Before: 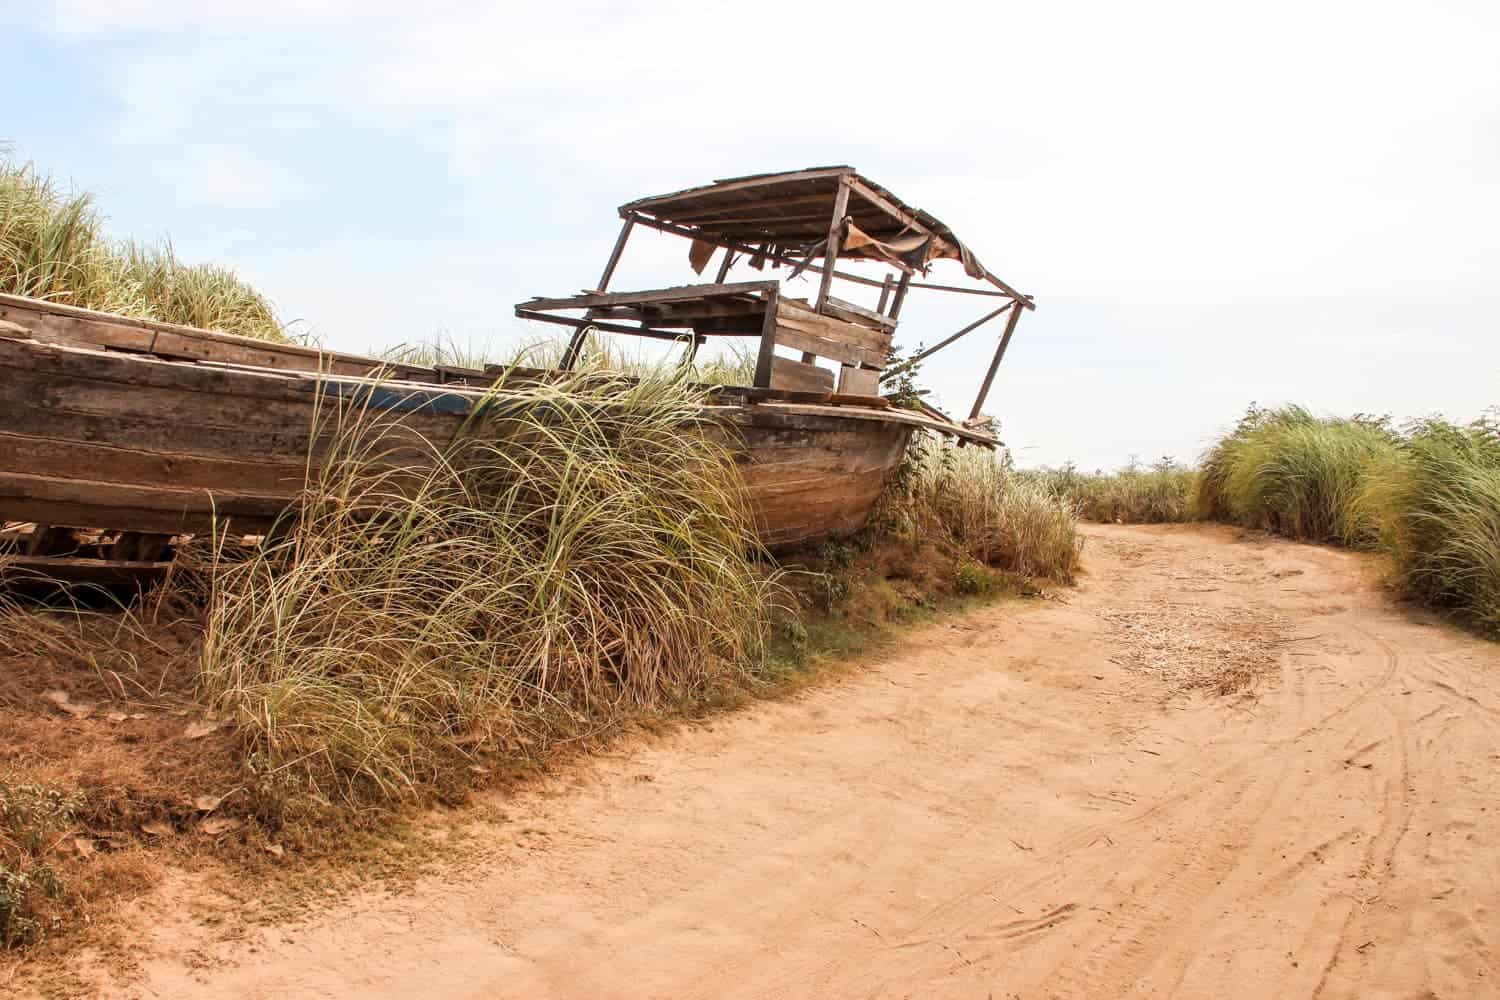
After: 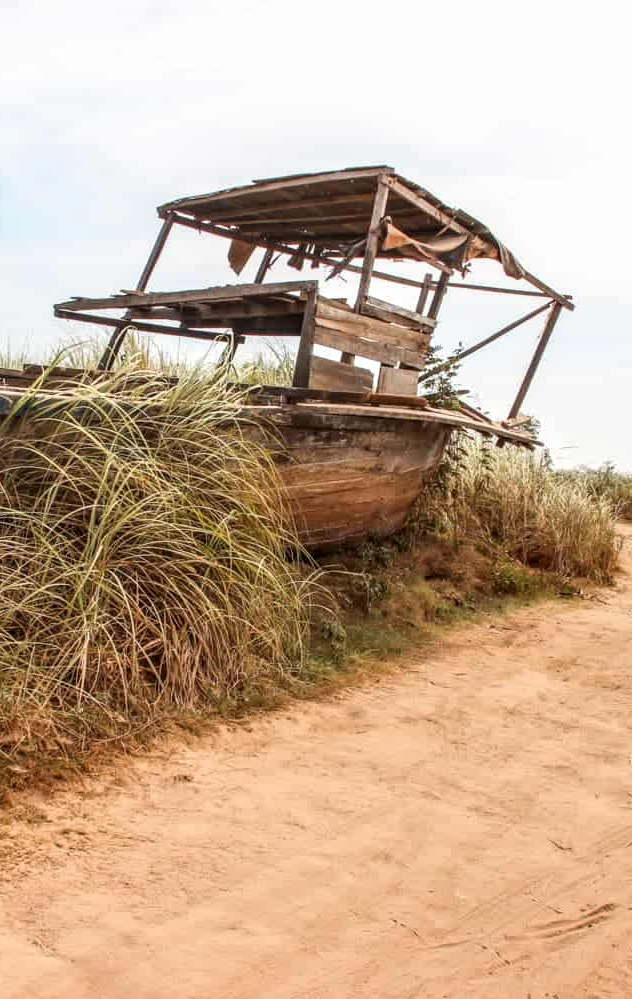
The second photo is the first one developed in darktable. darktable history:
crop: left 30.754%, right 27.073%
local contrast: on, module defaults
